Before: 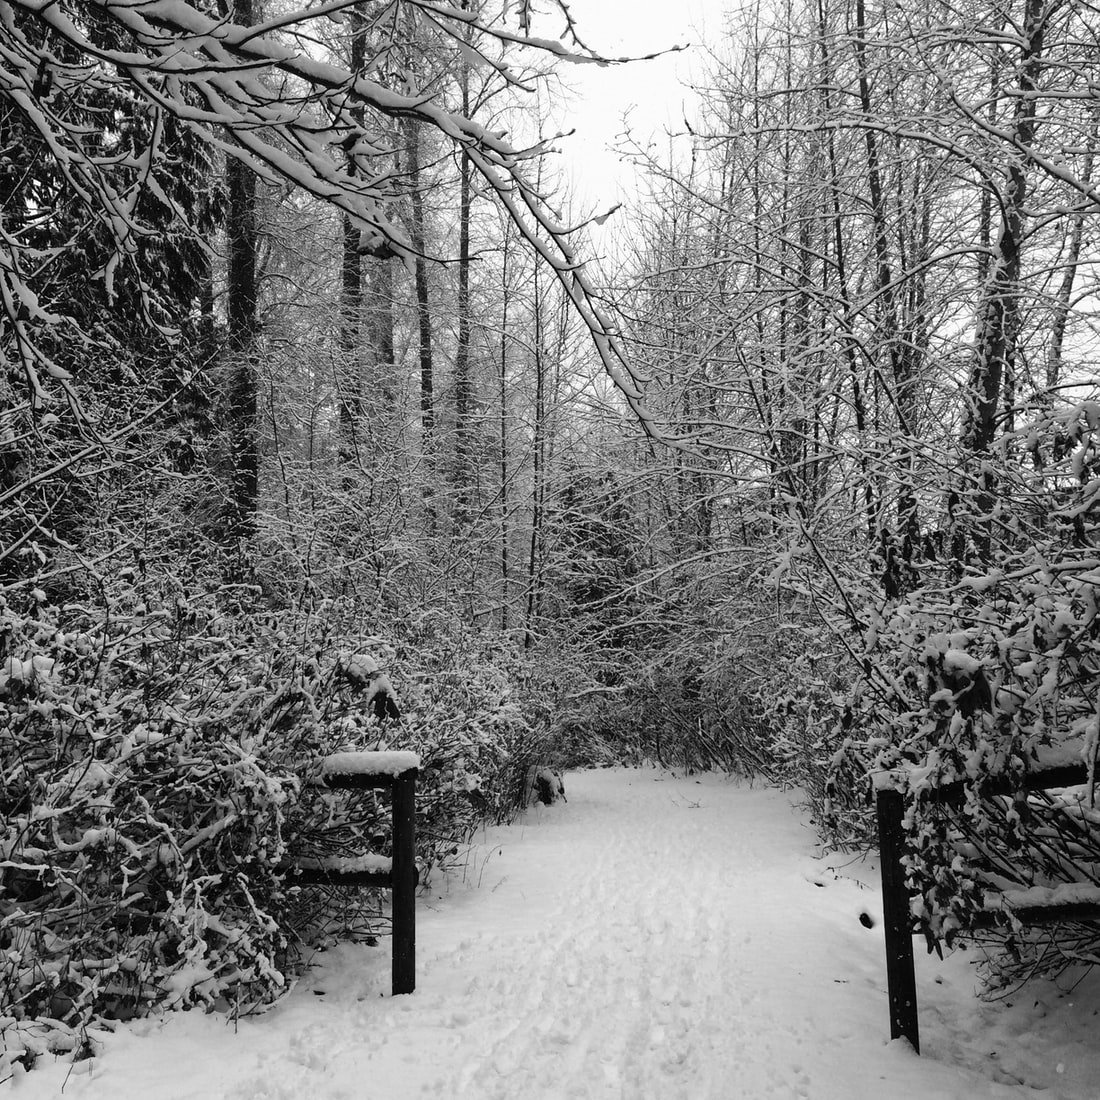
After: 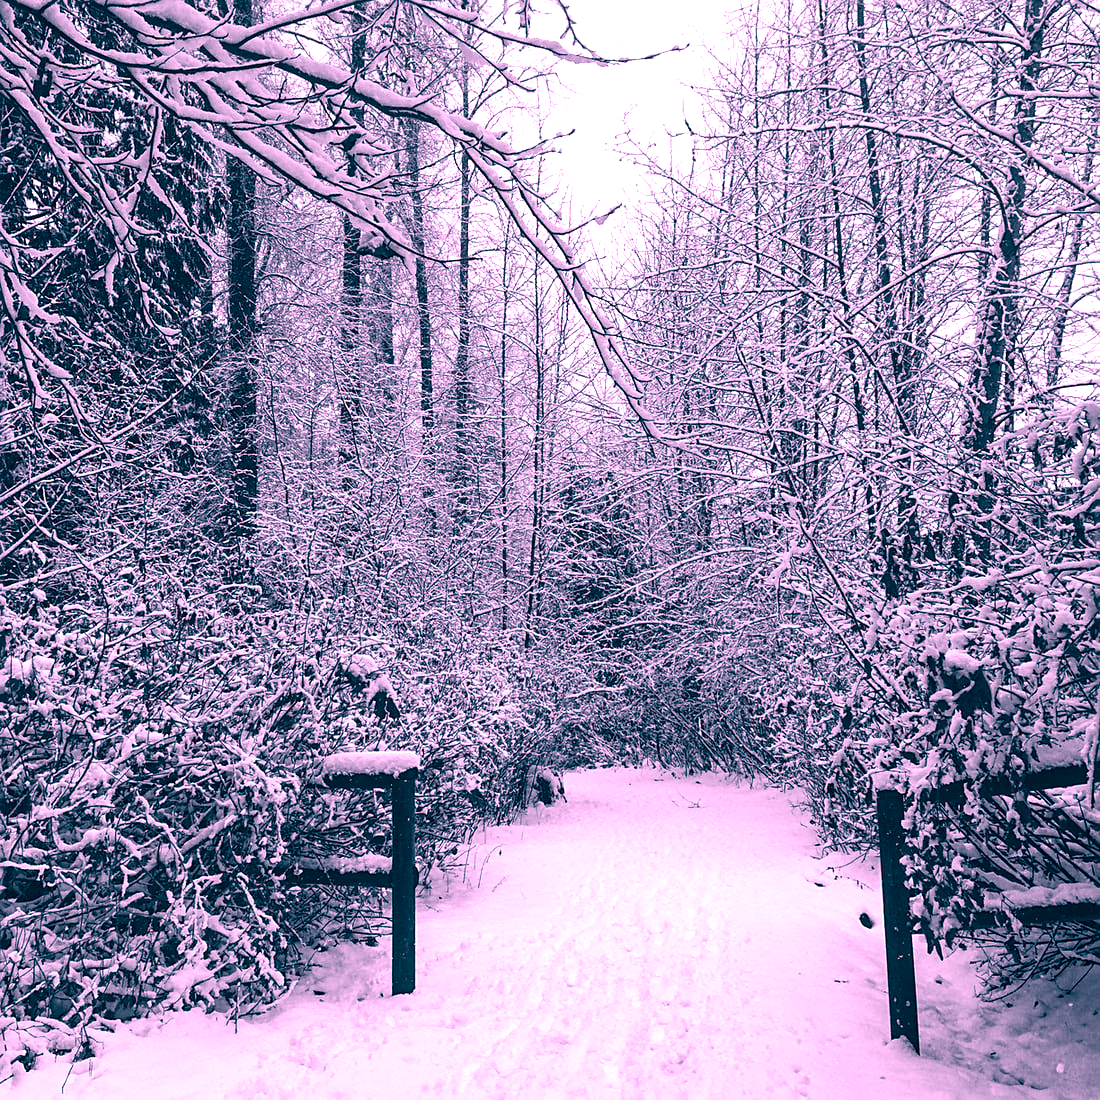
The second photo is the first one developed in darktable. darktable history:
local contrast: detail 130%
color correction: highlights a* 17.03, highlights b* 0.205, shadows a* -15.38, shadows b* -14.56, saturation 1.5
white balance: red 1.066, blue 1.119
sharpen: on, module defaults
exposure: black level correction 0, exposure 0.7 EV, compensate exposure bias true, compensate highlight preservation false
